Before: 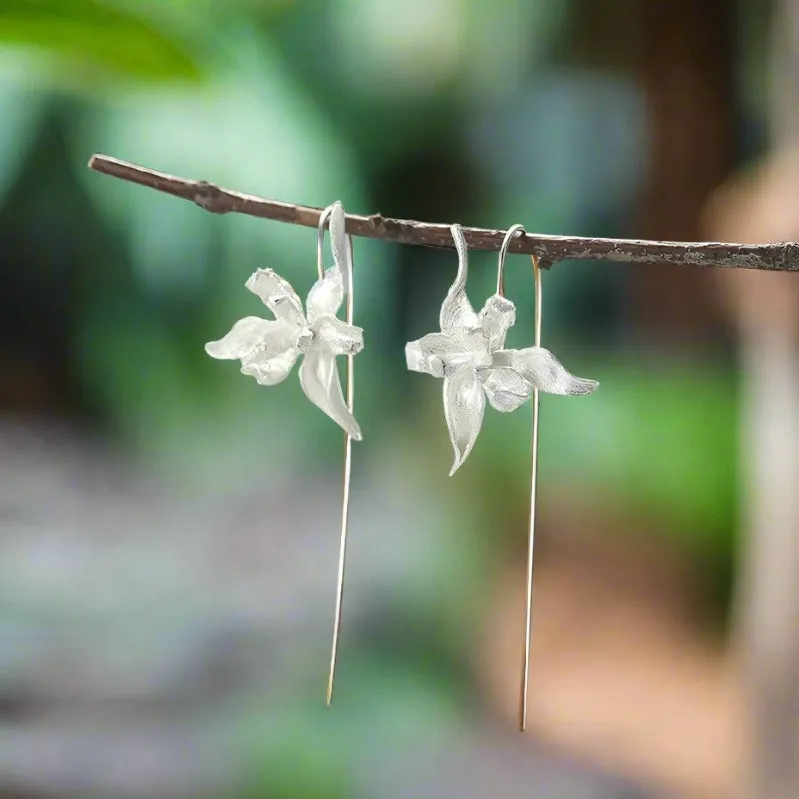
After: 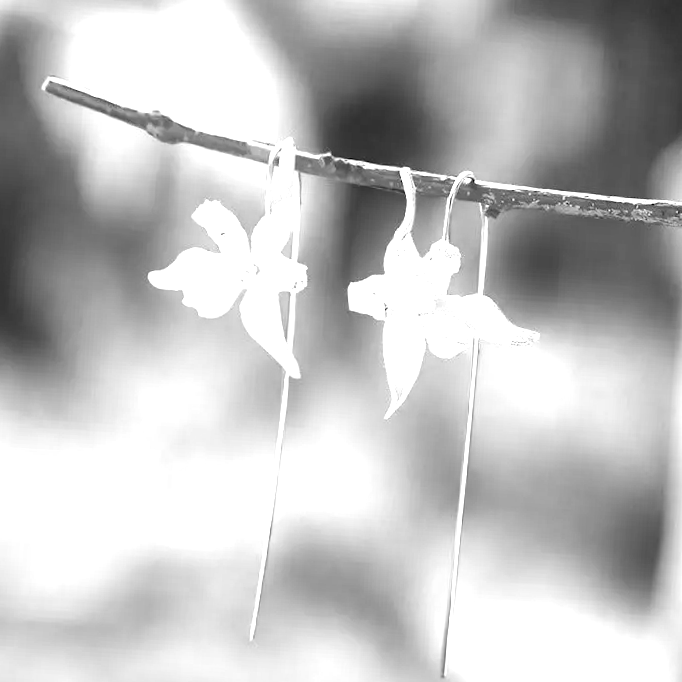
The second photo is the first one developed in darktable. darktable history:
crop and rotate: angle -3.27°, left 5.211%, top 5.211%, right 4.607%, bottom 4.607%
exposure: black level correction 0, exposure 1.5 EV, compensate exposure bias true, compensate highlight preservation false
monochrome: on, module defaults
